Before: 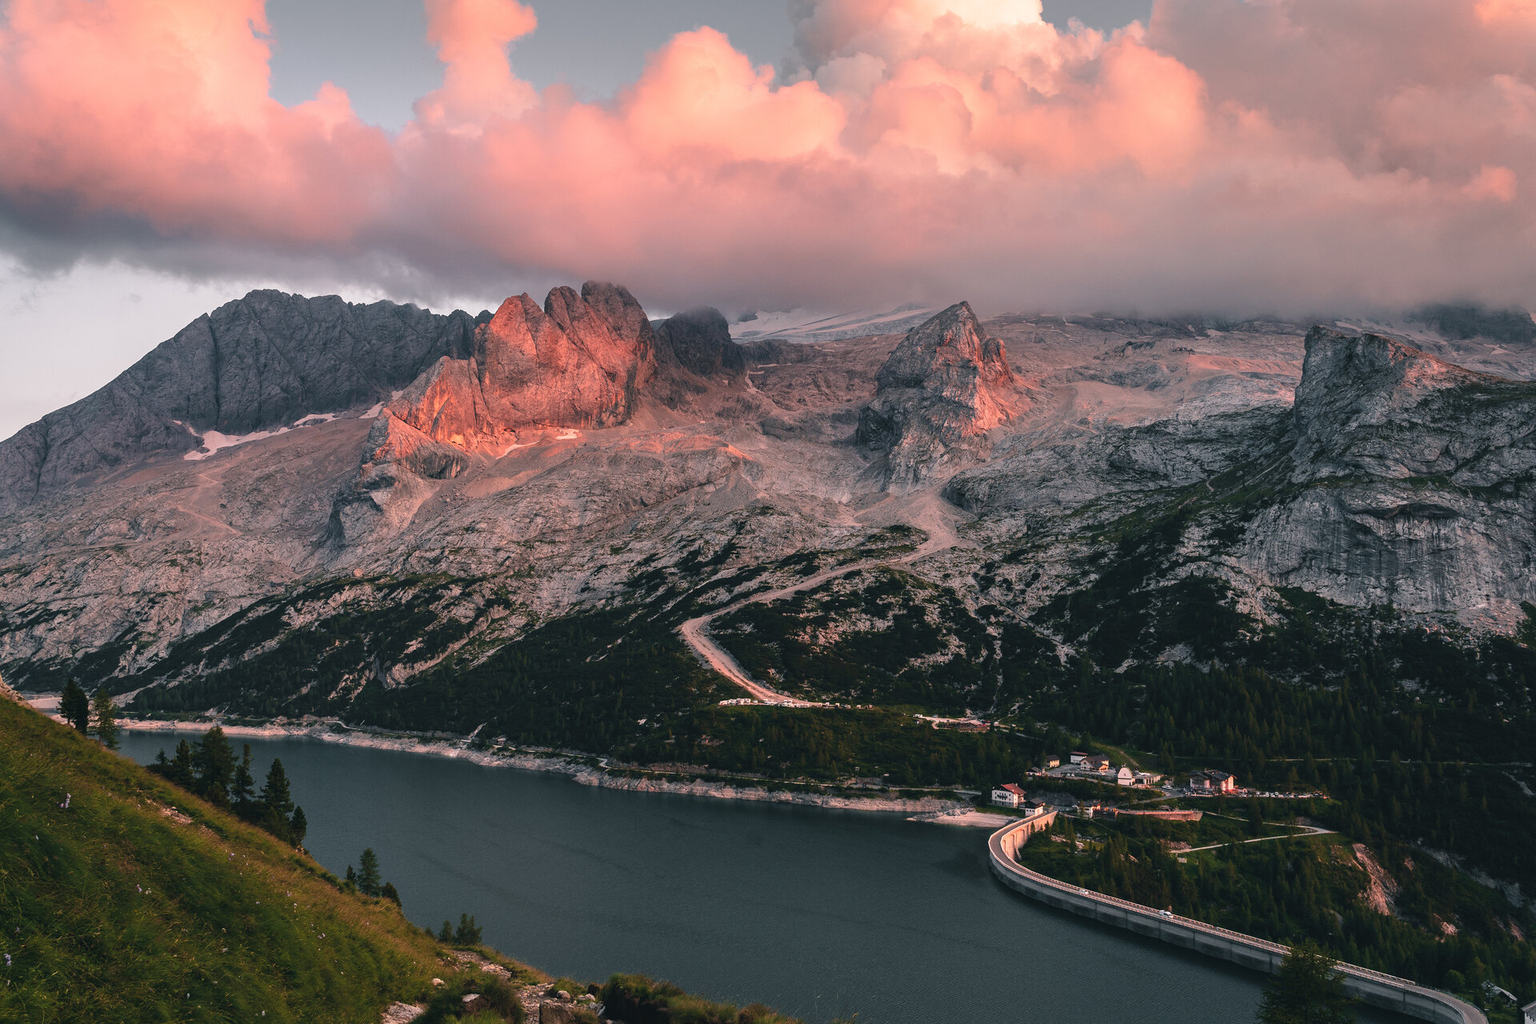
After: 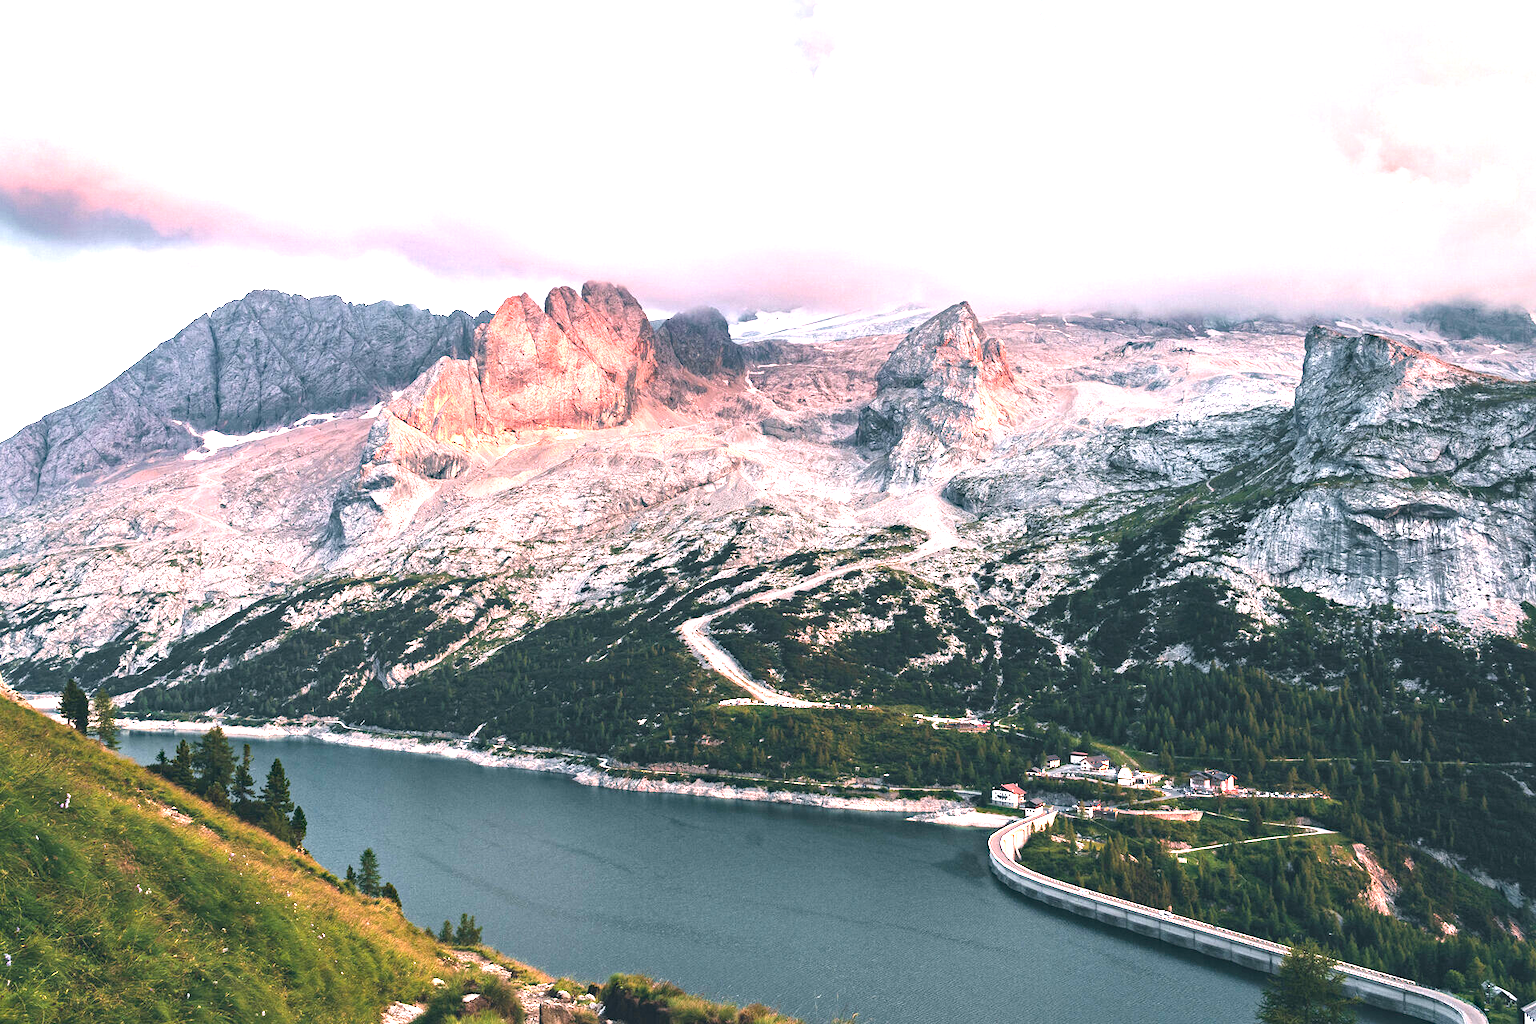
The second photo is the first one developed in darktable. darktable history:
local contrast: mode bilateral grid, contrast 20, coarseness 50, detail 120%, midtone range 0.2
white balance: red 1.009, blue 1.027
exposure: exposure 2.207 EV, compensate highlight preservation false
haze removal: compatibility mode true, adaptive false
